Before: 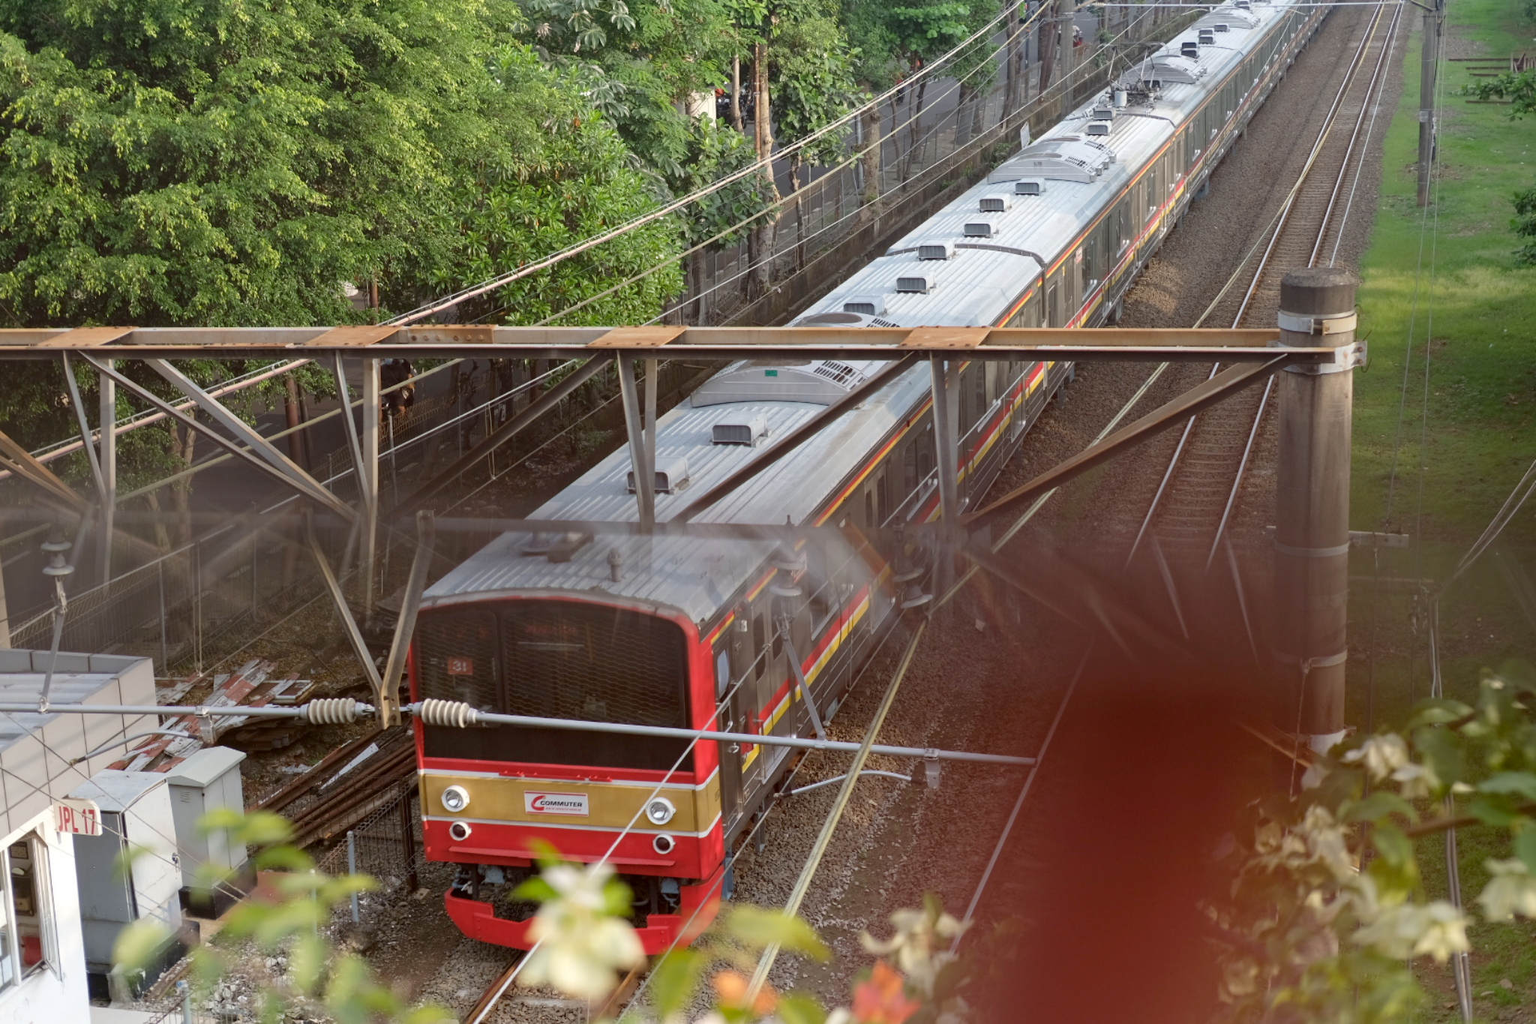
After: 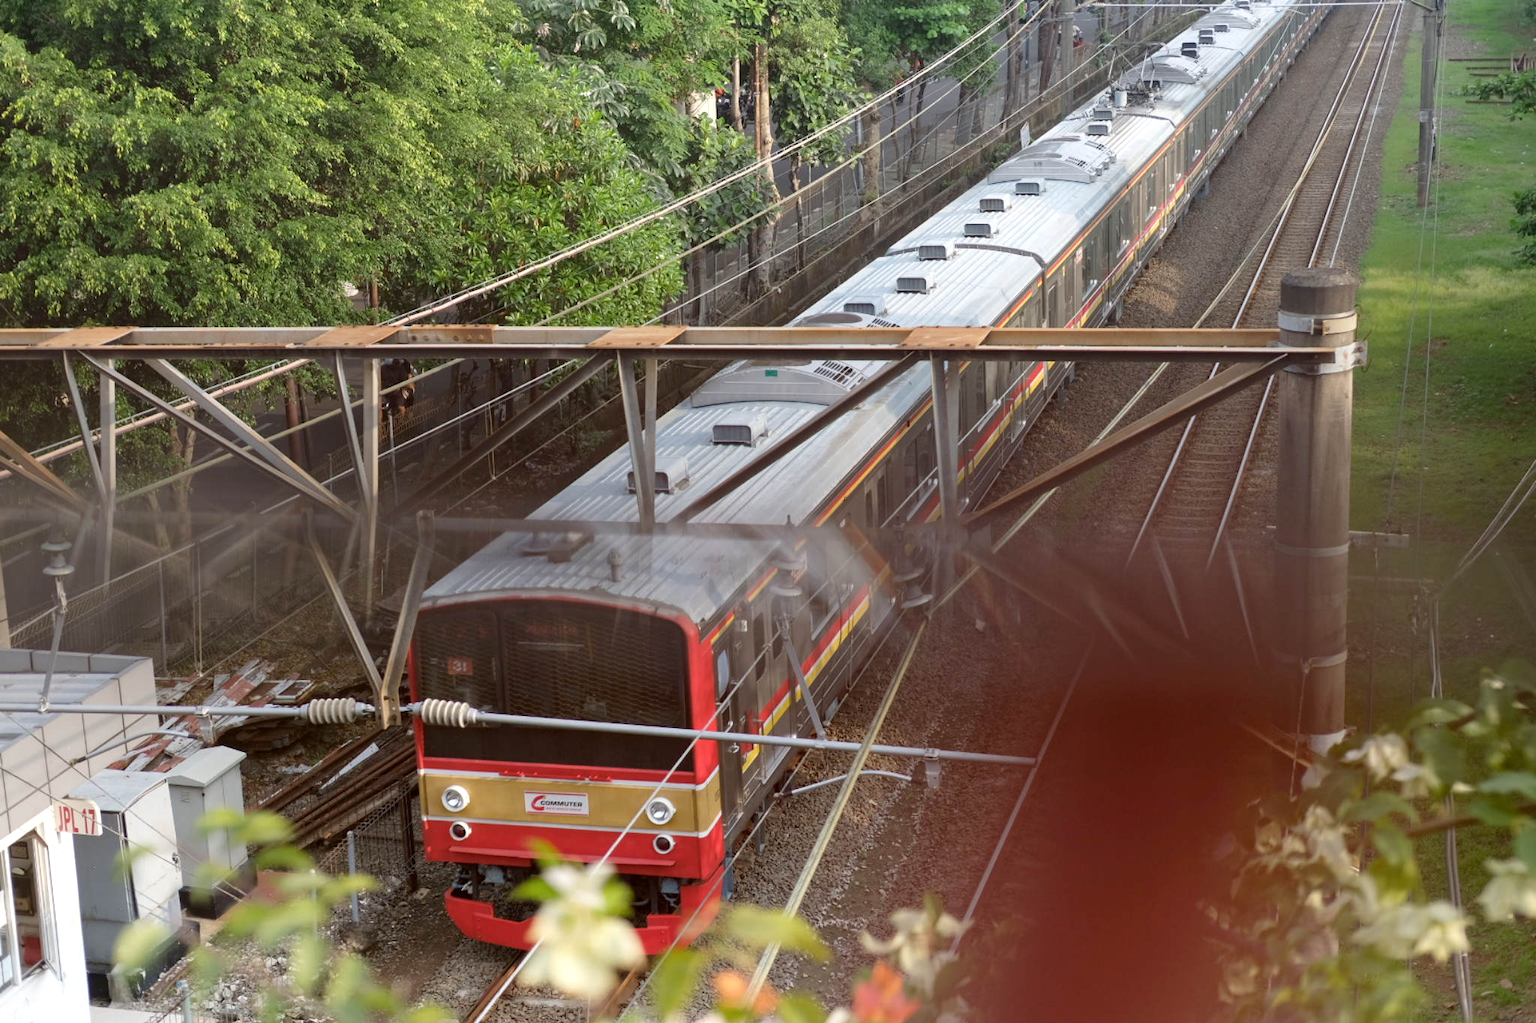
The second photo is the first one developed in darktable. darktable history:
shadows and highlights: shadows -12.57, white point adjustment 3.97, highlights 27.06
